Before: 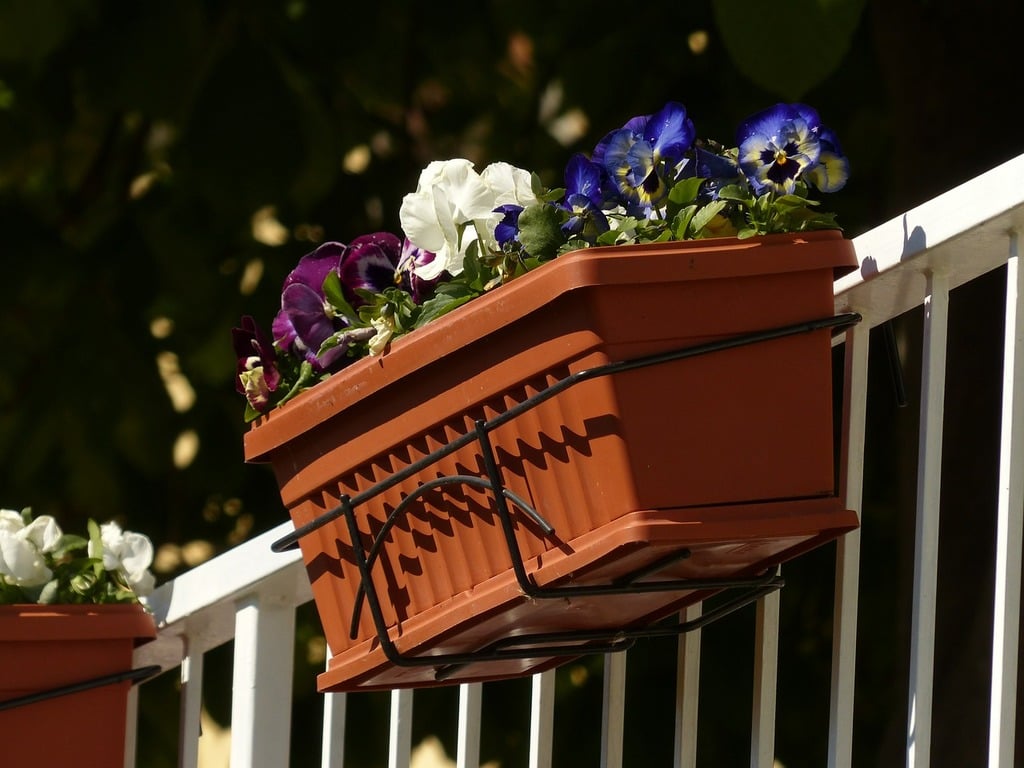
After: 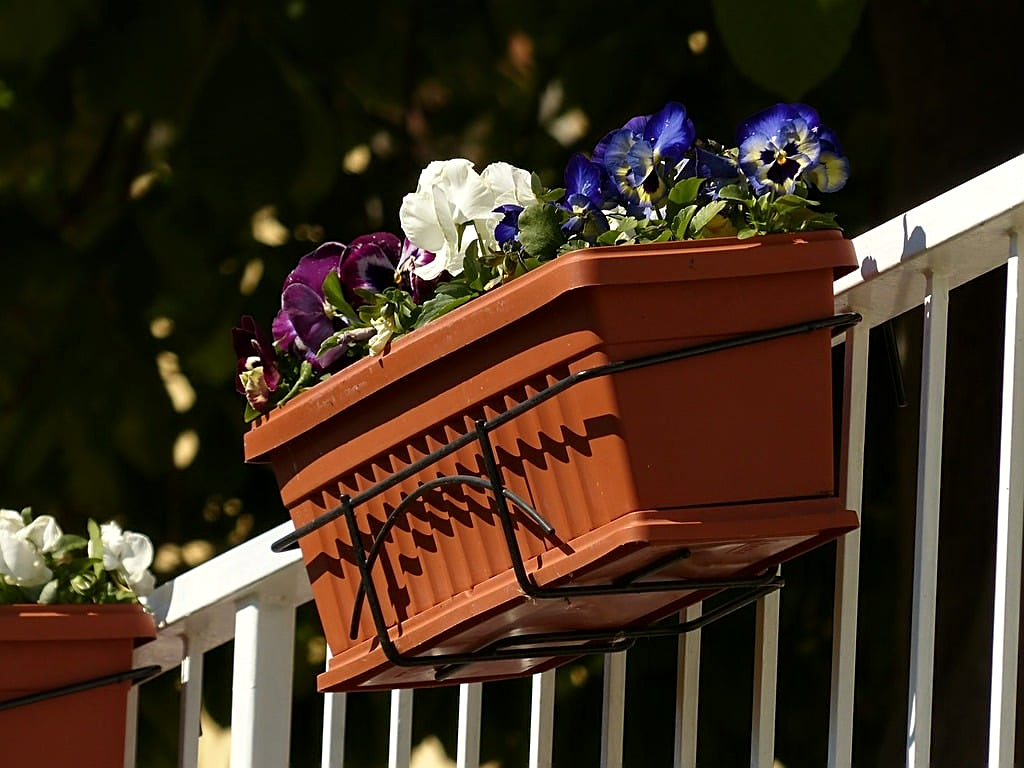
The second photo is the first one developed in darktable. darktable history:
contrast equalizer: octaves 7, y [[0.6 ×6], [0.55 ×6], [0 ×6], [0 ×6], [0 ×6]], mix 0.15
sharpen: on, module defaults
